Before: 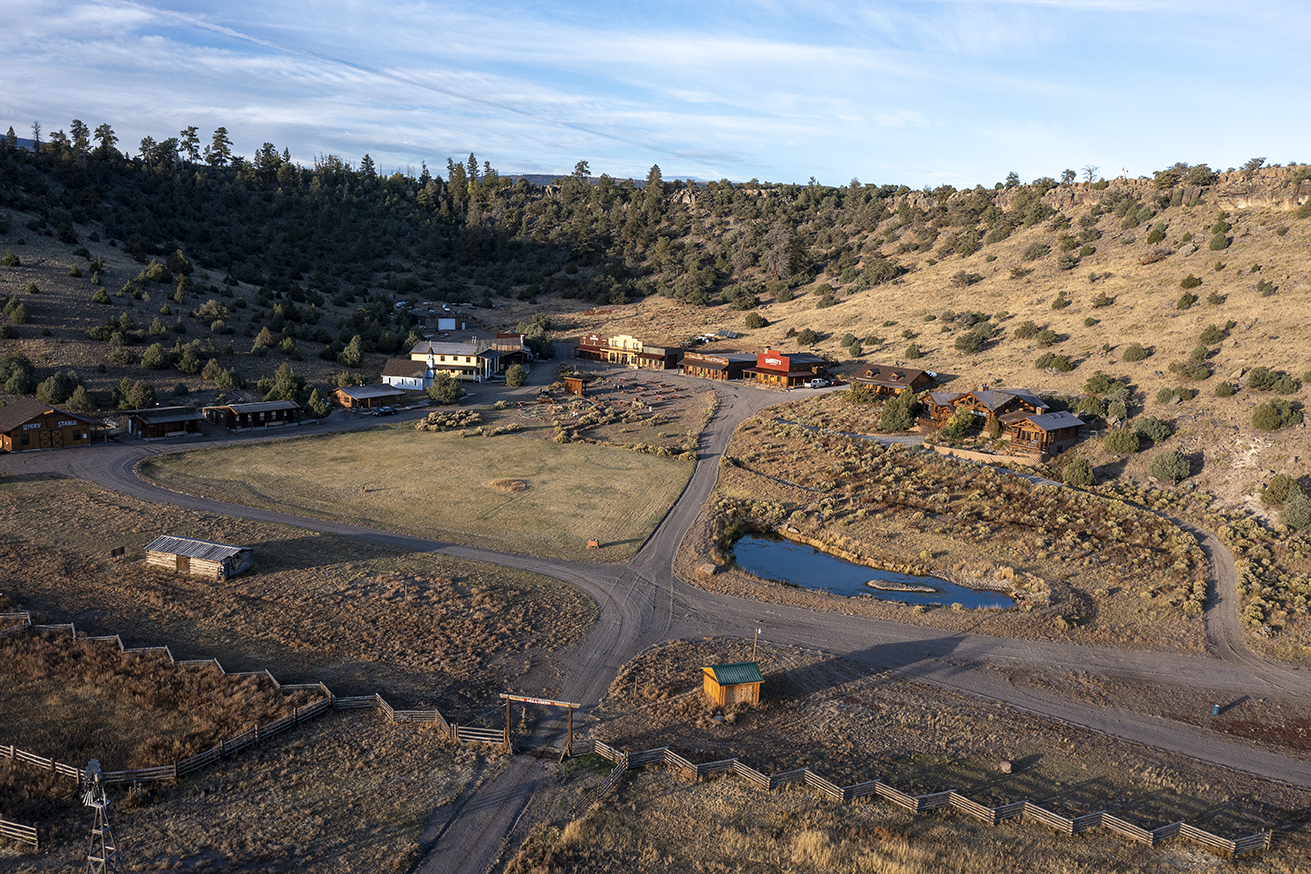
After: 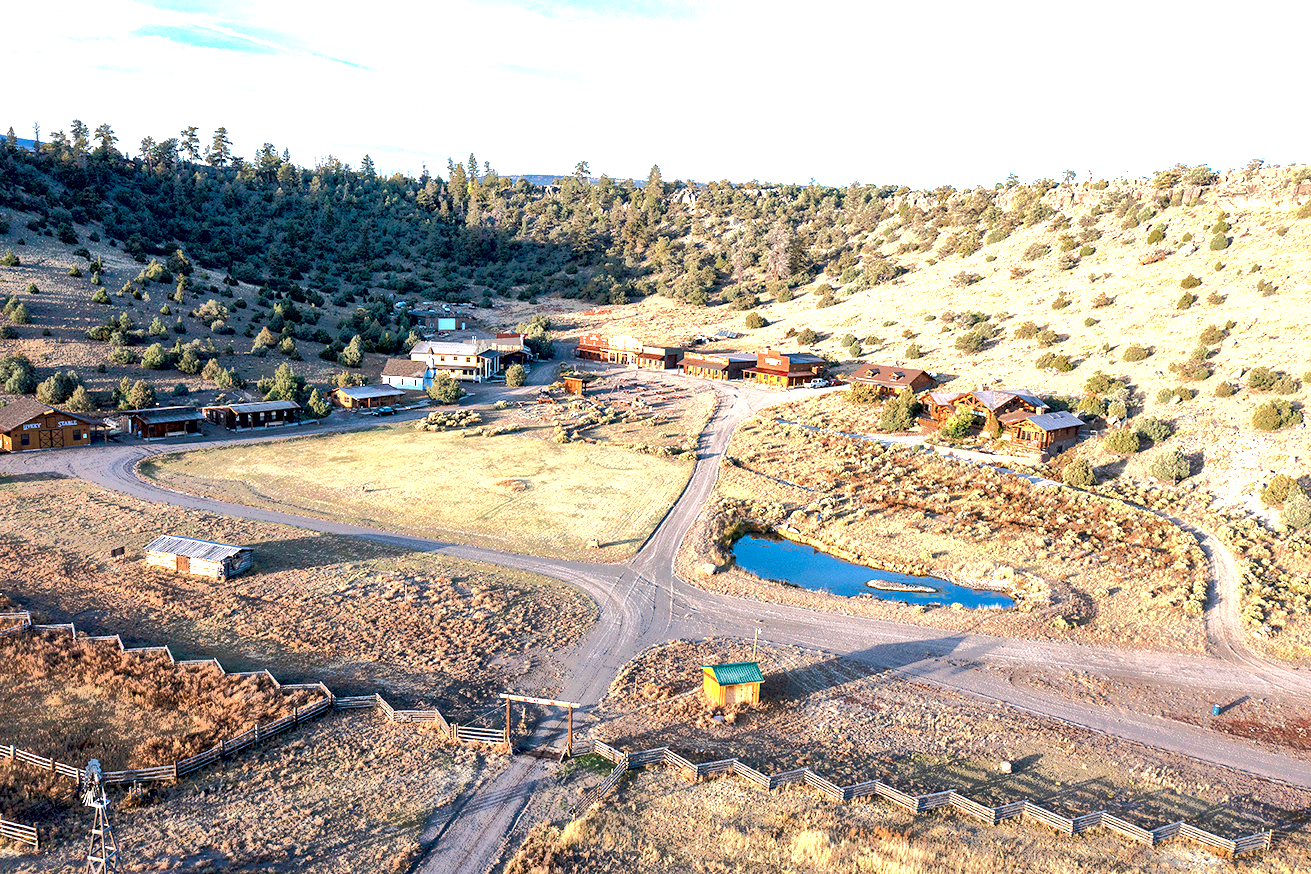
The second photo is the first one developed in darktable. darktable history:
exposure: black level correction 0.001, exposure 1.646 EV, compensate exposure bias true, compensate highlight preservation false
local contrast: mode bilateral grid, contrast 20, coarseness 50, detail 140%, midtone range 0.2
tone equalizer: -7 EV -0.63 EV, -6 EV 1 EV, -5 EV -0.45 EV, -4 EV 0.43 EV, -3 EV 0.41 EV, -2 EV 0.15 EV, -1 EV -0.15 EV, +0 EV -0.39 EV, smoothing diameter 25%, edges refinement/feathering 10, preserve details guided filter
